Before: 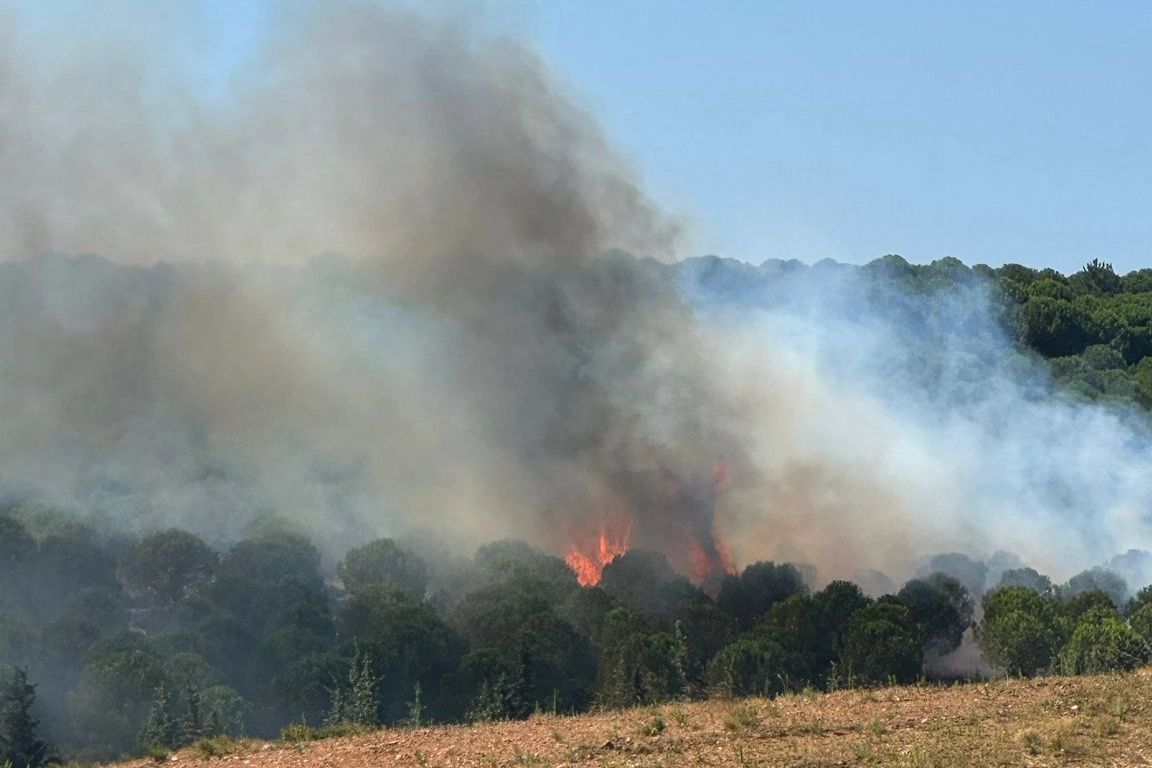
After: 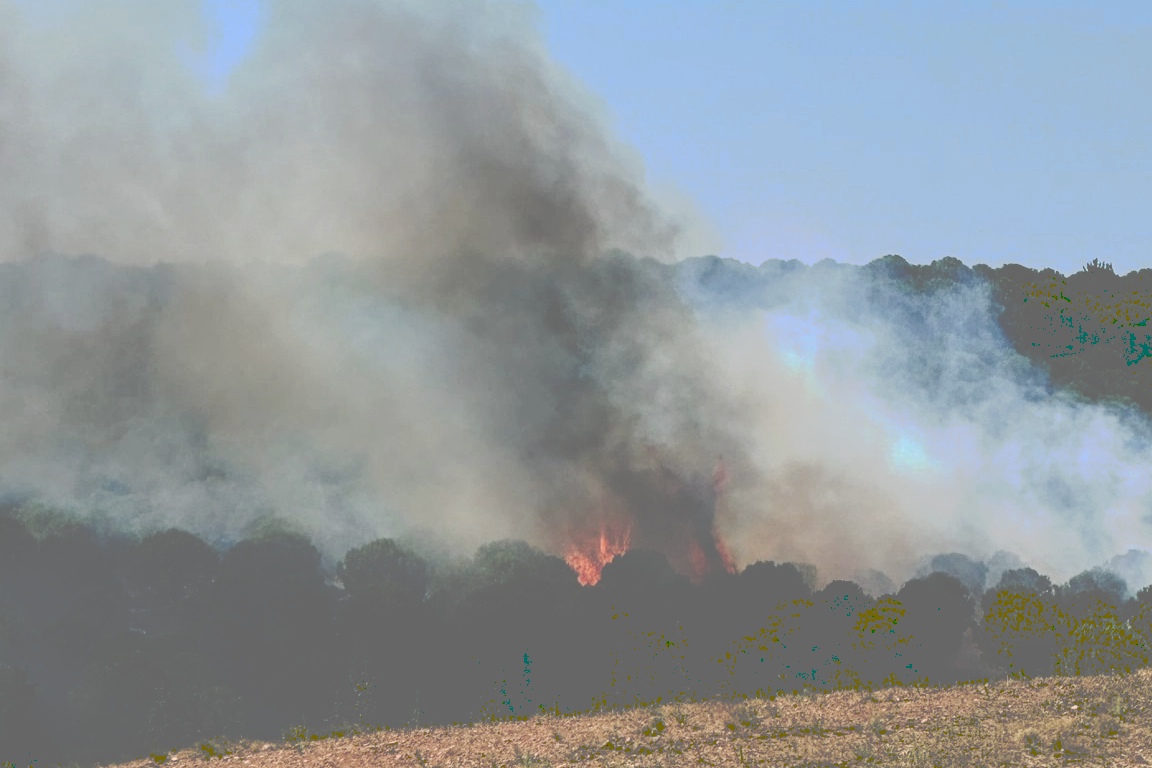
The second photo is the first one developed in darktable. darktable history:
local contrast: highlights 103%, shadows 101%, detail 119%, midtone range 0.2
tone curve: curves: ch0 [(0, 0) (0.003, 0.439) (0.011, 0.439) (0.025, 0.439) (0.044, 0.439) (0.069, 0.439) (0.1, 0.439) (0.136, 0.44) (0.177, 0.444) (0.224, 0.45) (0.277, 0.462) (0.335, 0.487) (0.399, 0.528) (0.468, 0.577) (0.543, 0.621) (0.623, 0.669) (0.709, 0.715) (0.801, 0.764) (0.898, 0.804) (1, 1)], preserve colors none
contrast brightness saturation: contrast 0.222, brightness -0.194, saturation 0.24
